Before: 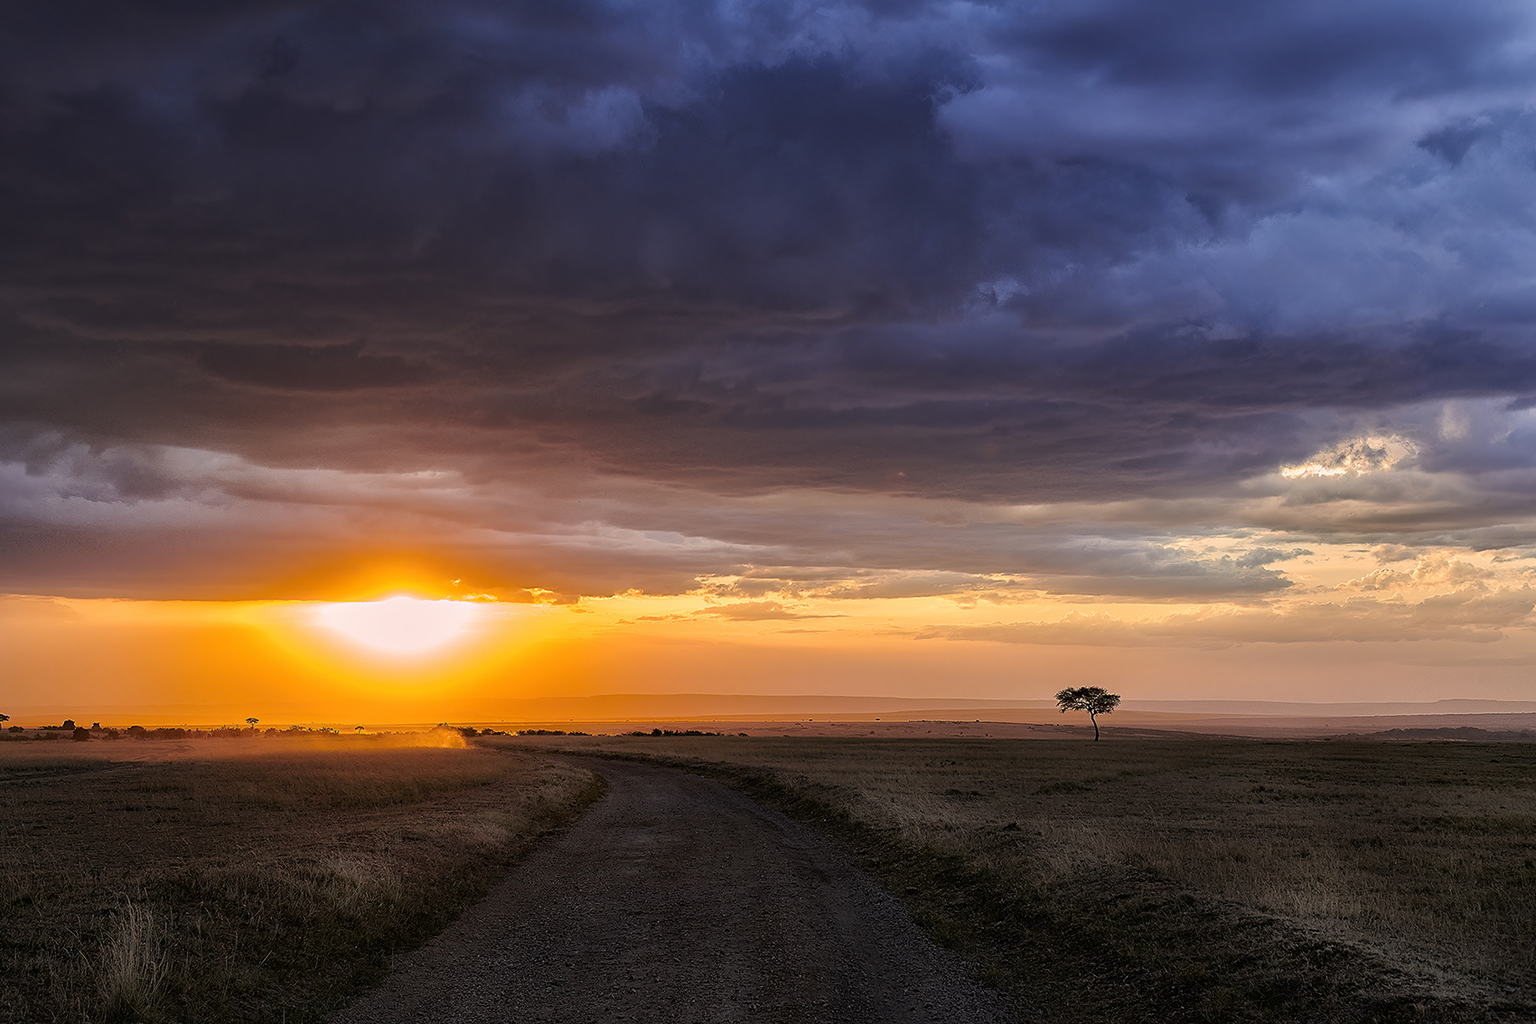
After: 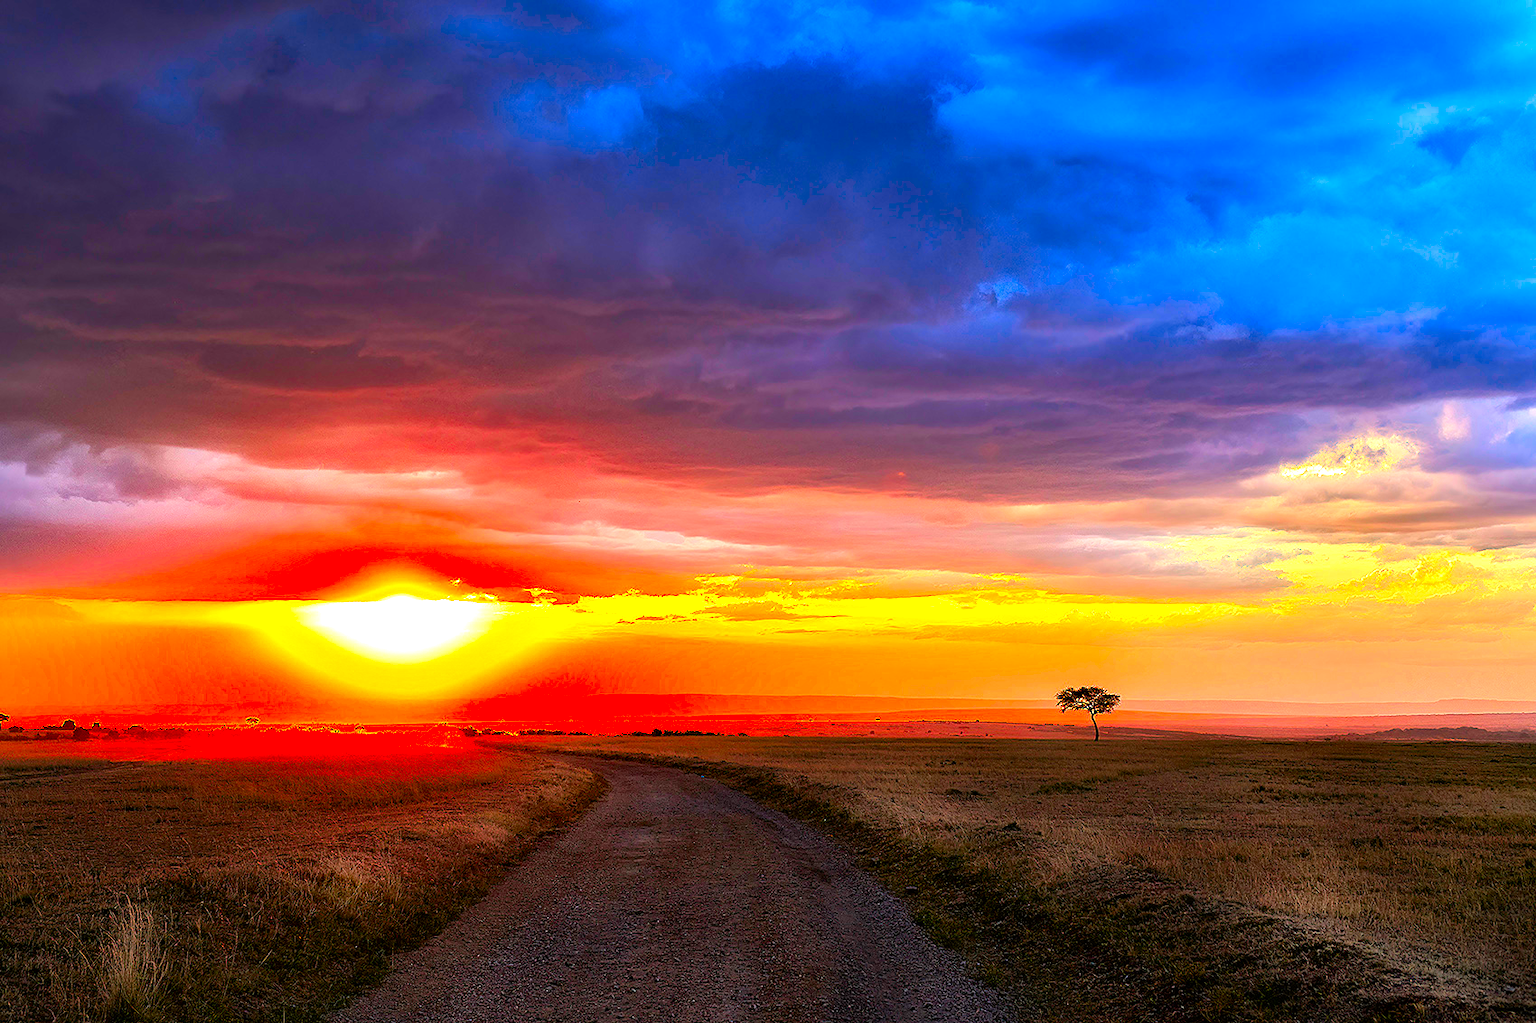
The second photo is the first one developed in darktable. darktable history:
tone equalizer: on, module defaults
color correction: saturation 2.15
exposure: exposure 1.089 EV, compensate highlight preservation false
